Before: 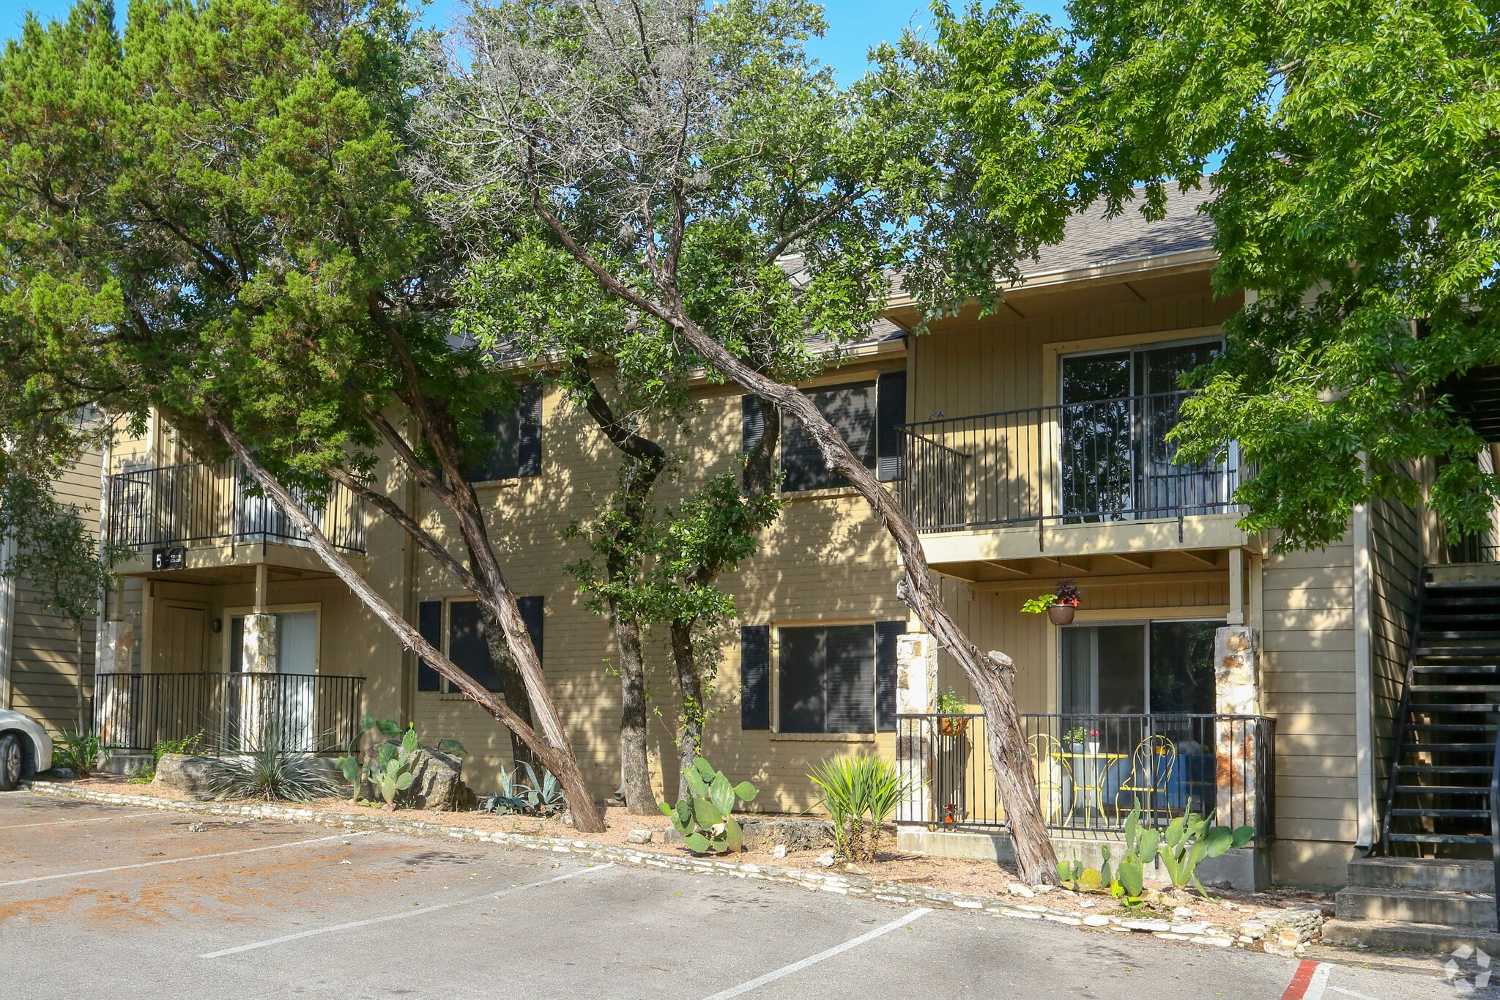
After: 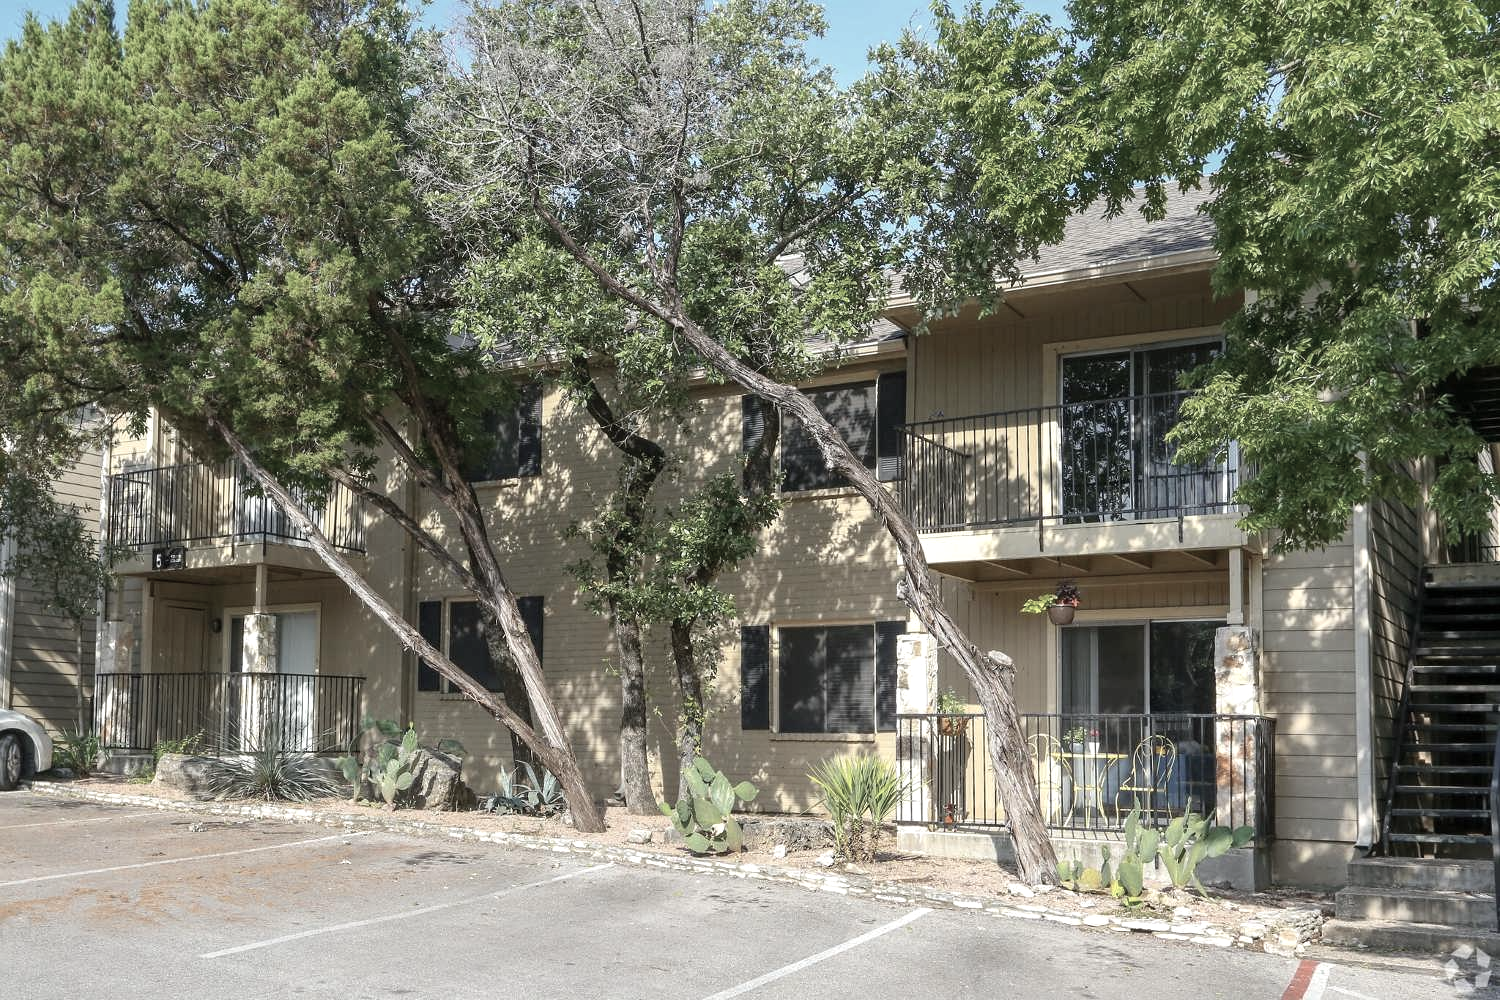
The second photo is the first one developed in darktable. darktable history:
color correction: saturation 0.5
exposure: exposure 0.207 EV, compensate highlight preservation false
